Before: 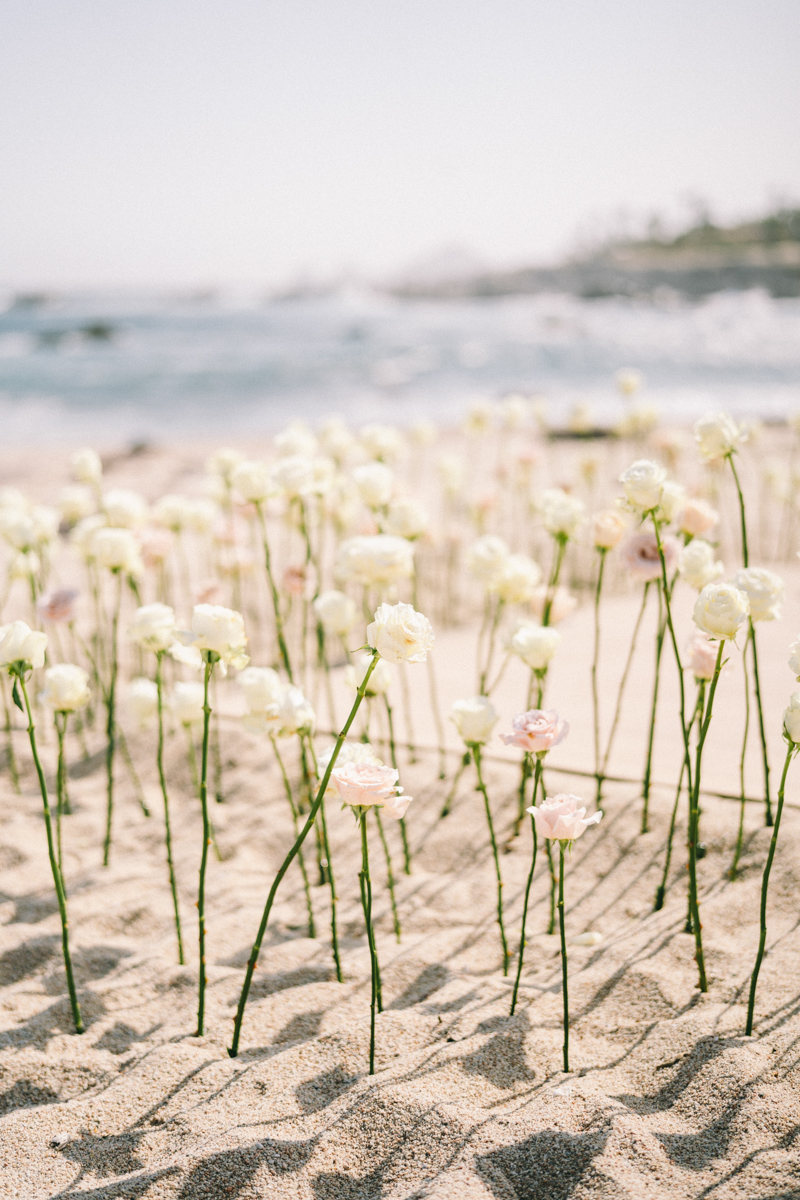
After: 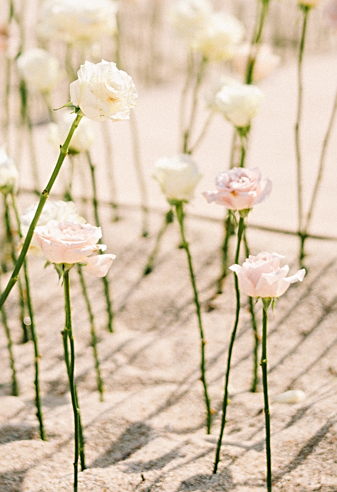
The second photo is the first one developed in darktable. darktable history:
sharpen: on, module defaults
crop: left 37.221%, top 45.169%, right 20.63%, bottom 13.777%
